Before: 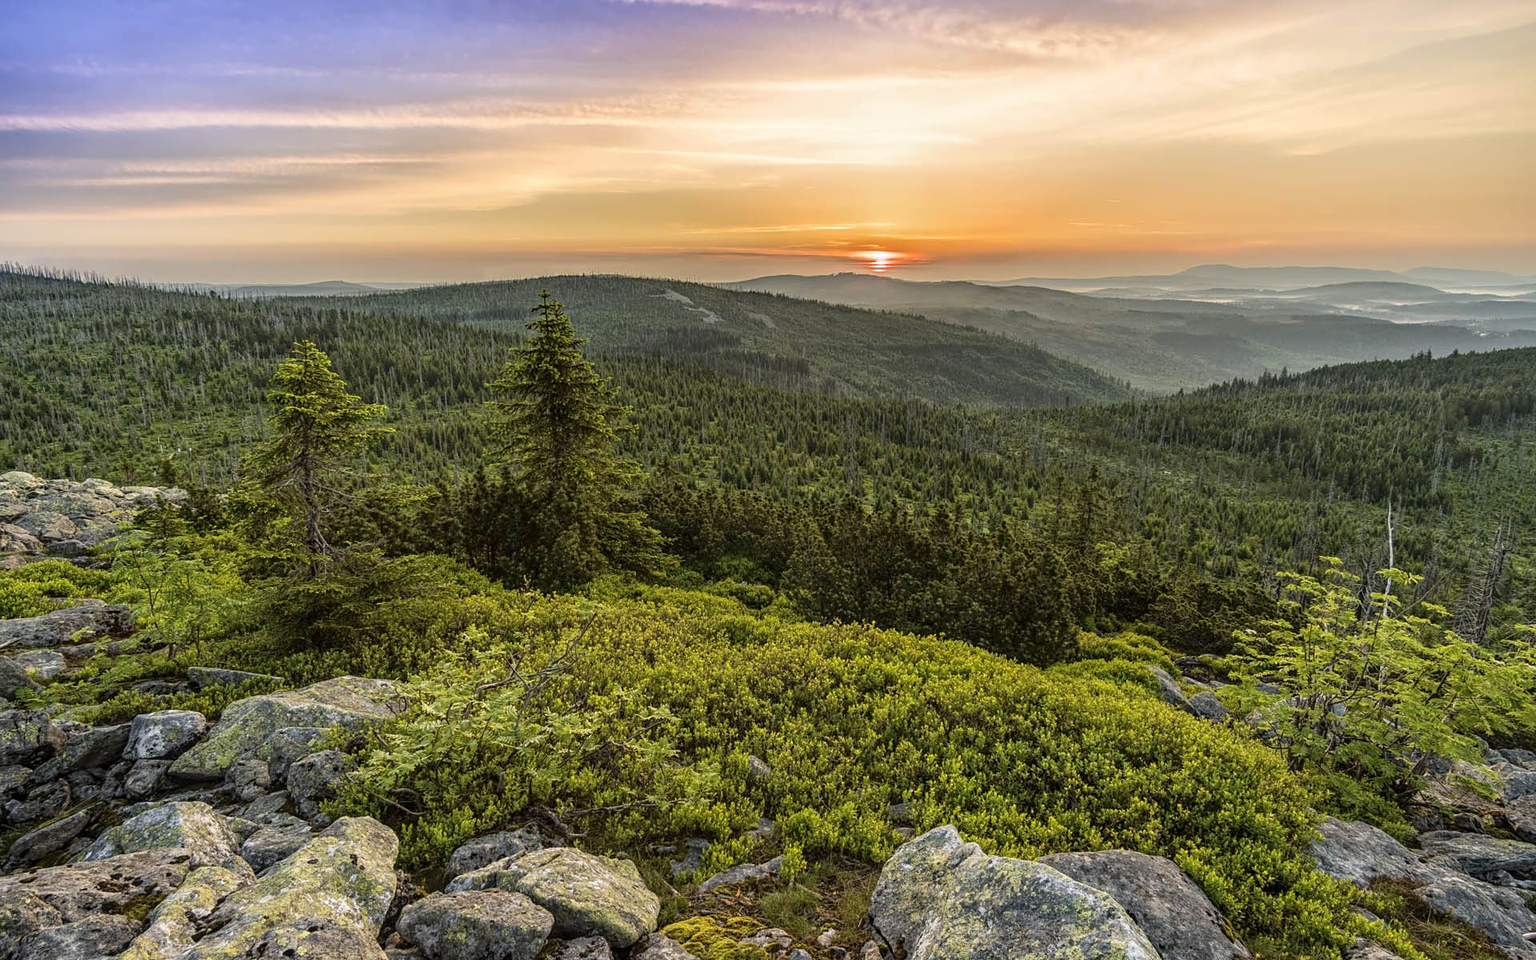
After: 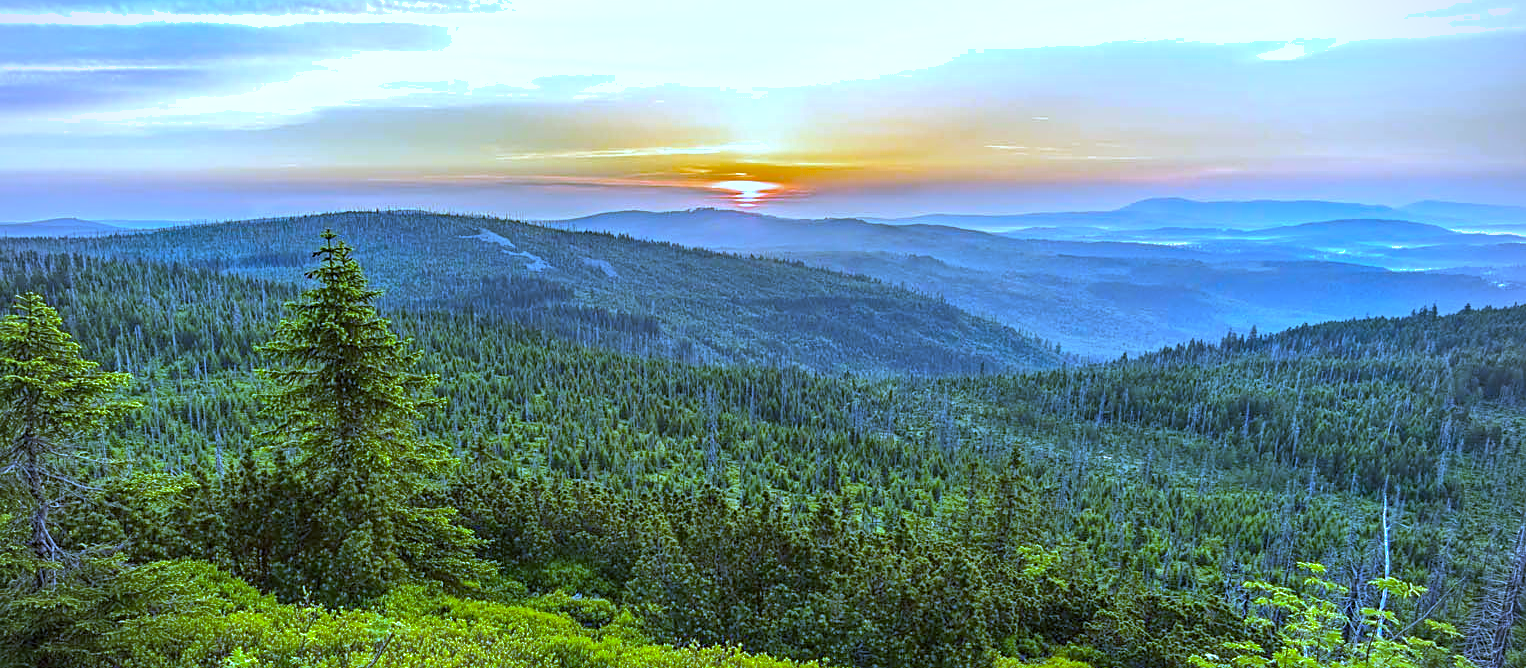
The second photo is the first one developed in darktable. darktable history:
color balance rgb: linear chroma grading › global chroma 15%, perceptual saturation grading › global saturation 30%
vignetting: on, module defaults
white balance: red 0.766, blue 1.537
shadows and highlights: on, module defaults
sharpen: amount 0.2
exposure: black level correction 0, exposure 0.7 EV, compensate exposure bias true, compensate highlight preservation false
base curve: curves: ch0 [(0, 0) (0.472, 0.508) (1, 1)]
crop: left 18.38%, top 11.092%, right 2.134%, bottom 33.217%
